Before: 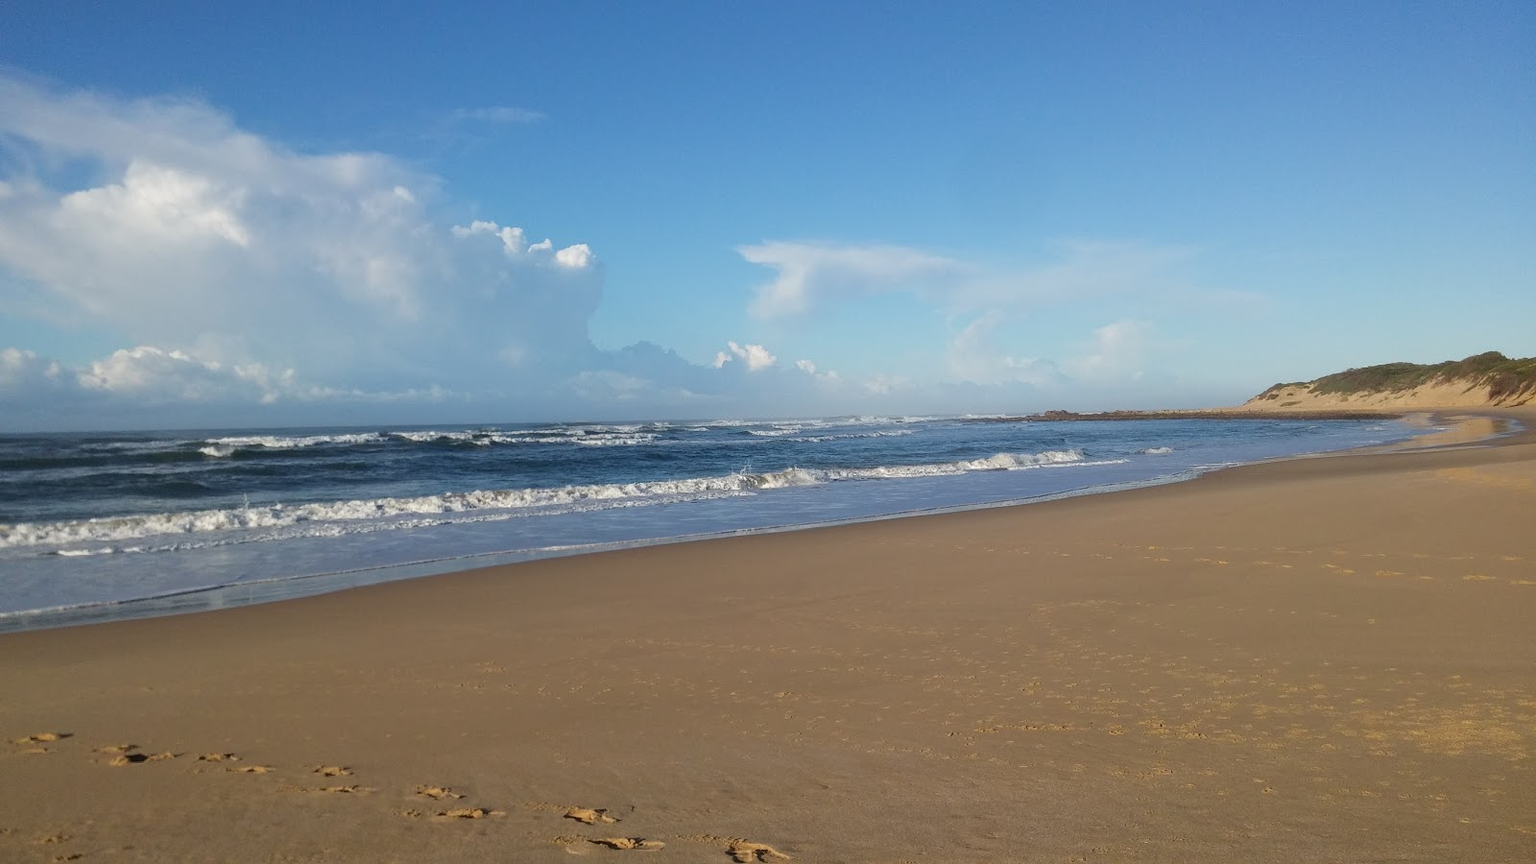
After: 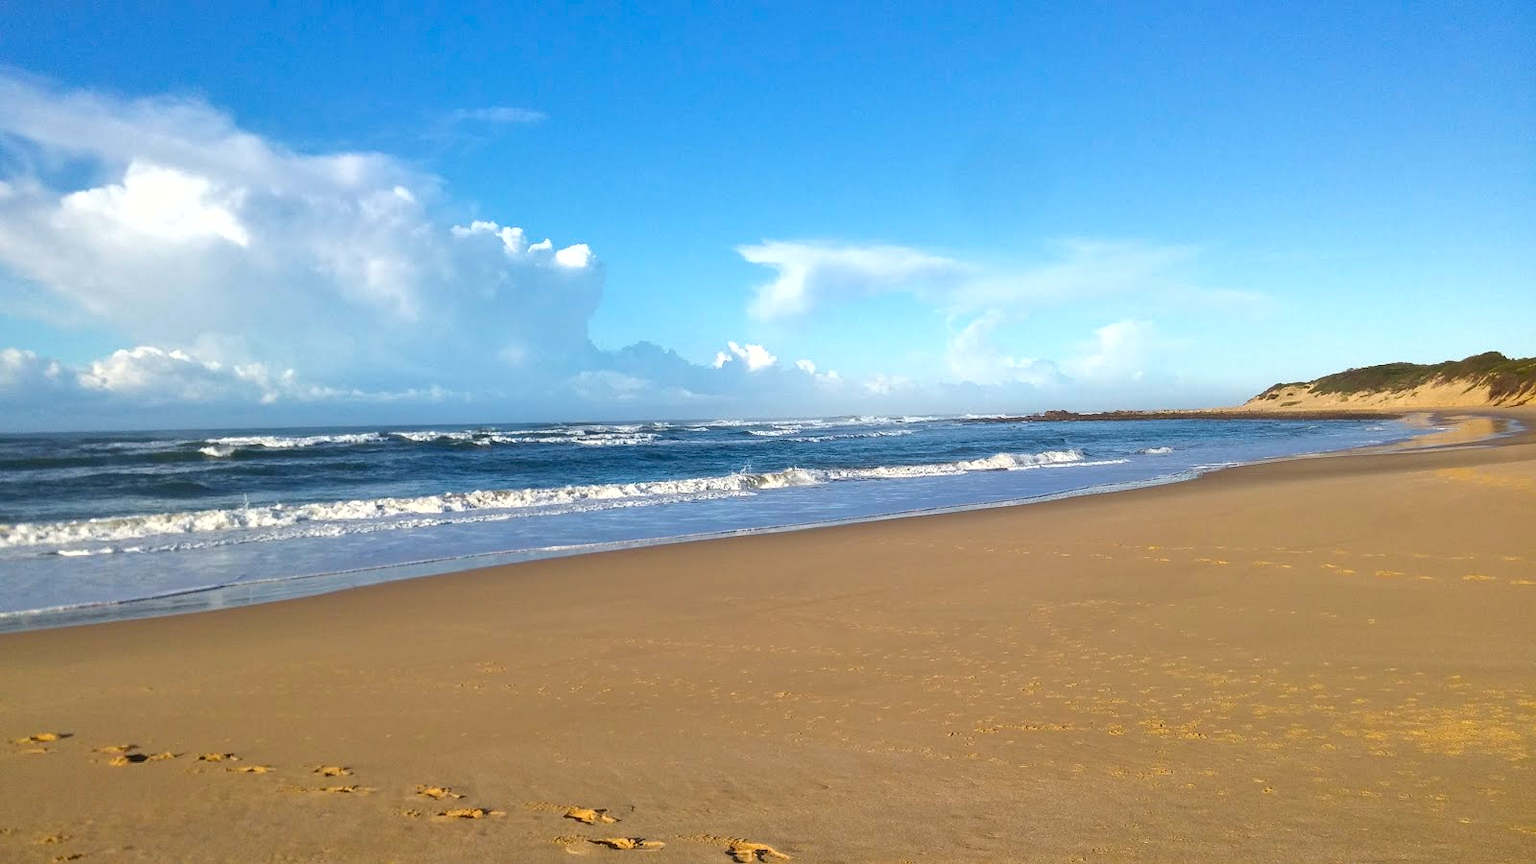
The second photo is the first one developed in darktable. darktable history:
color balance rgb: perceptual saturation grading › global saturation 20%, global vibrance 20%
exposure: exposure 0.74 EV, compensate highlight preservation false
shadows and highlights: highlights color adjustment 0%, low approximation 0.01, soften with gaussian
